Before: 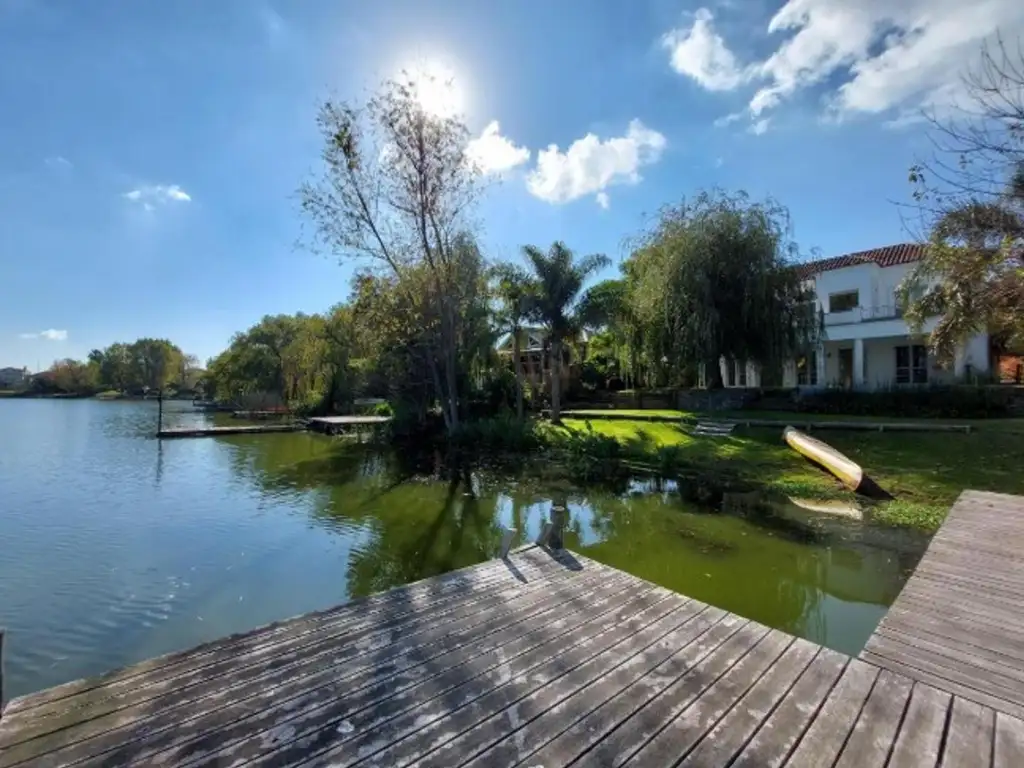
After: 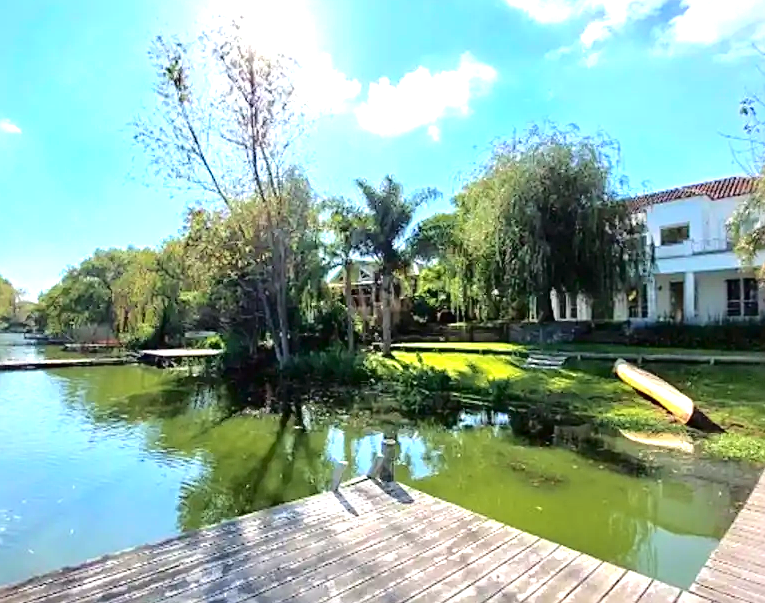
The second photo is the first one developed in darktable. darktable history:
crop: left 16.57%, top 8.795%, right 8.71%, bottom 12.678%
exposure: black level correction 0, exposure 1.2 EV, compensate exposure bias true, compensate highlight preservation false
sharpen: on, module defaults
tone curve: curves: ch0 [(0, 0.01) (0.052, 0.045) (0.136, 0.133) (0.275, 0.35) (0.43, 0.54) (0.676, 0.751) (0.89, 0.919) (1, 1)]; ch1 [(0, 0) (0.094, 0.081) (0.285, 0.299) (0.385, 0.403) (0.447, 0.429) (0.495, 0.496) (0.544, 0.552) (0.589, 0.612) (0.722, 0.728) (1, 1)]; ch2 [(0, 0) (0.257, 0.217) (0.43, 0.421) (0.498, 0.507) (0.531, 0.544) (0.56, 0.579) (0.625, 0.642) (1, 1)], color space Lab, independent channels, preserve colors none
